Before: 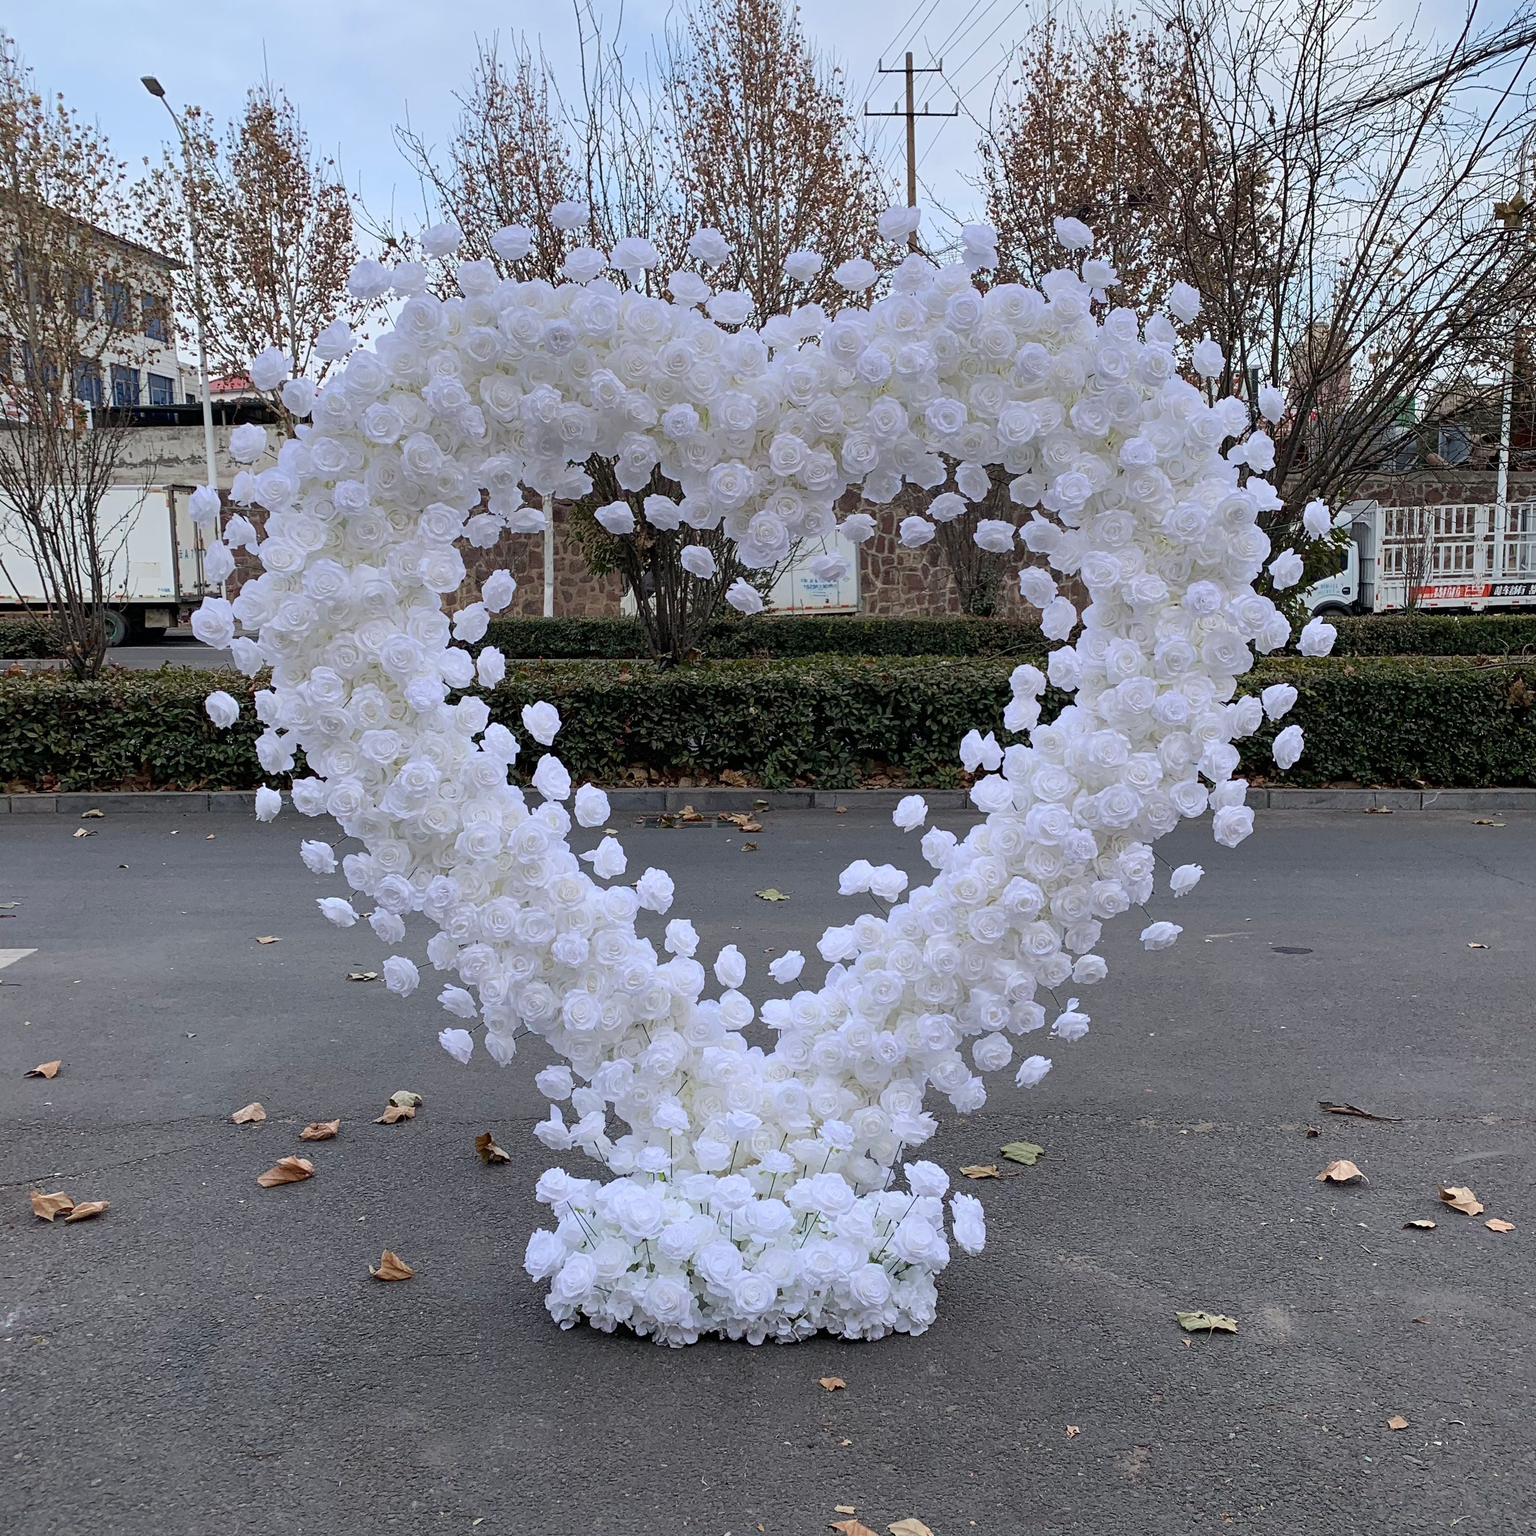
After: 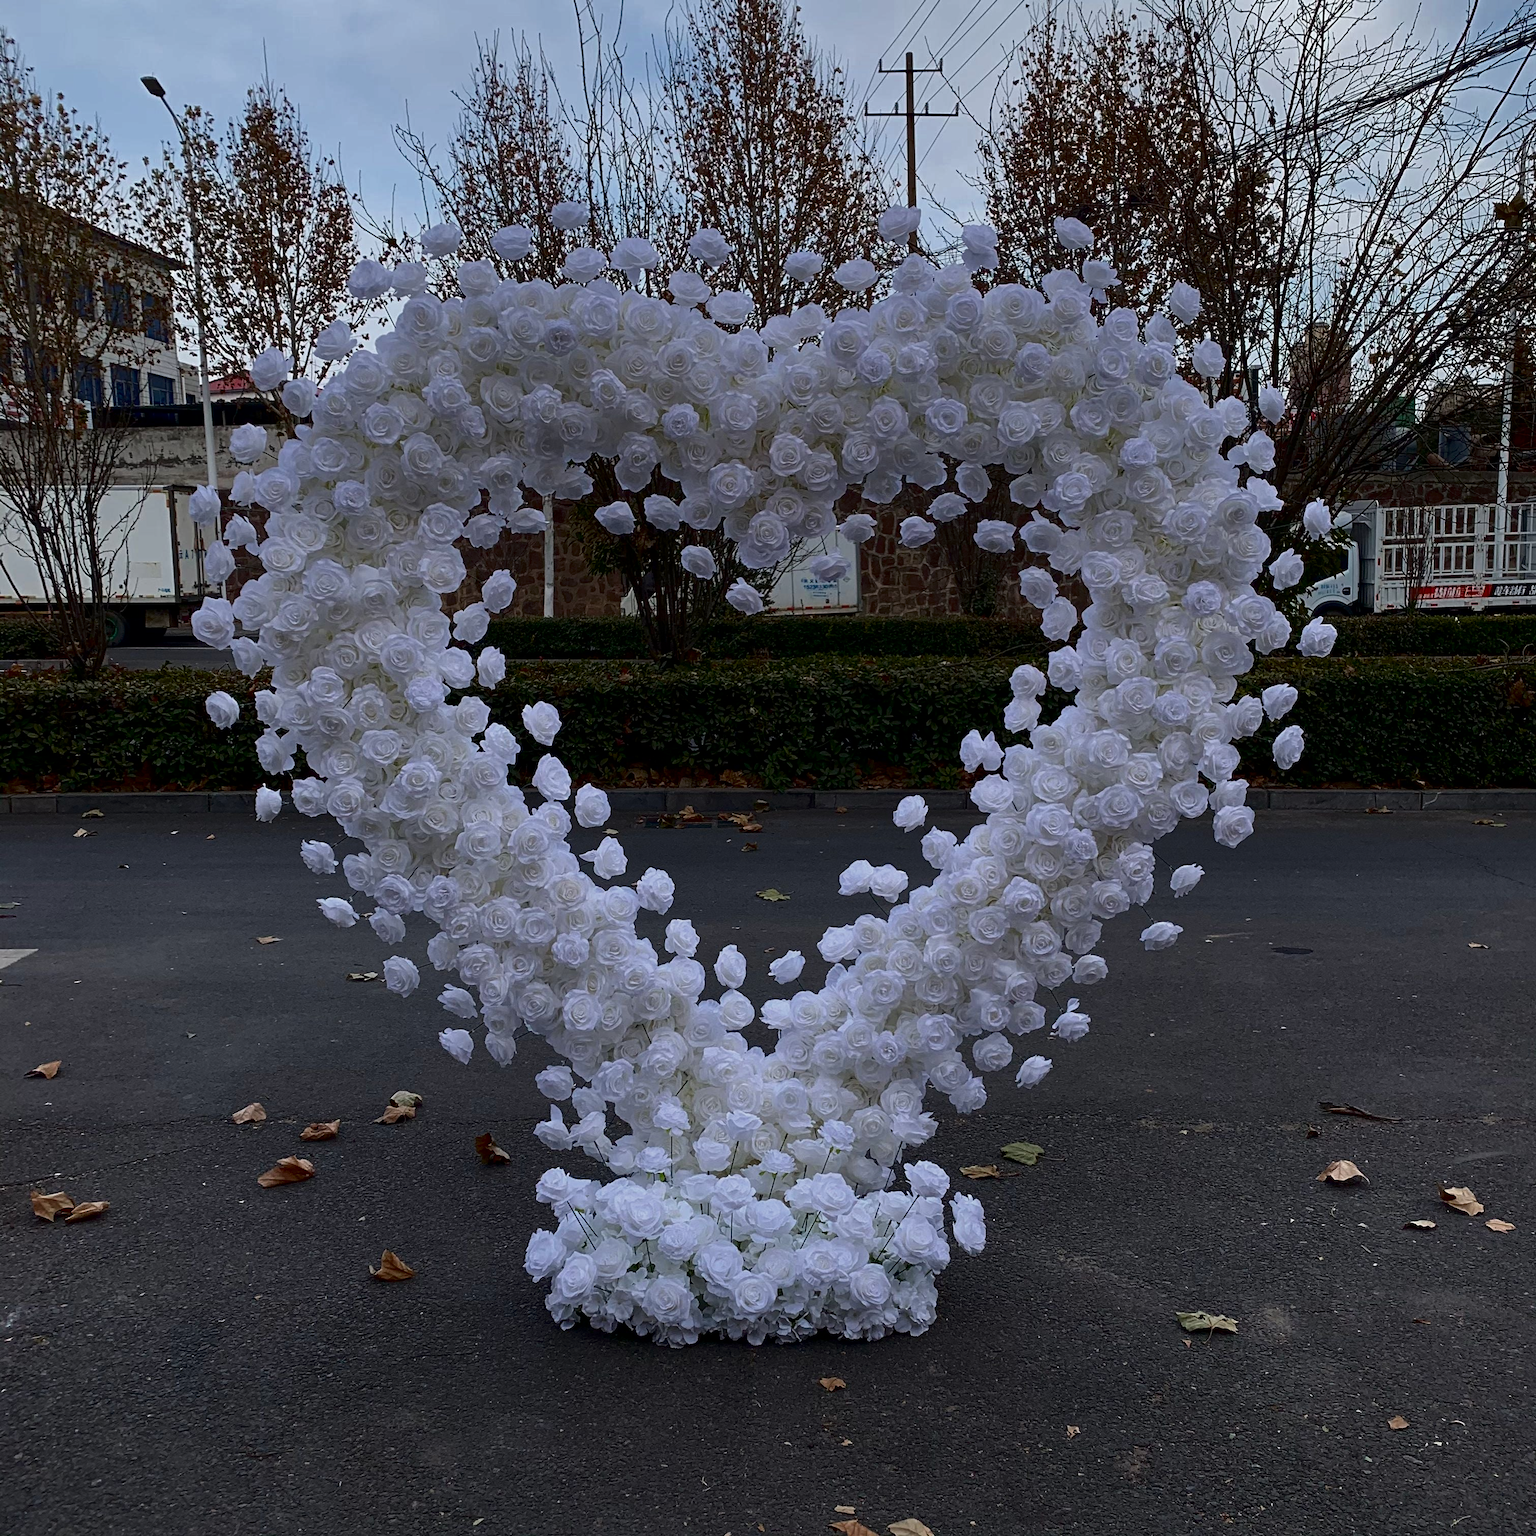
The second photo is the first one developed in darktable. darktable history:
contrast brightness saturation: brightness -0.529
